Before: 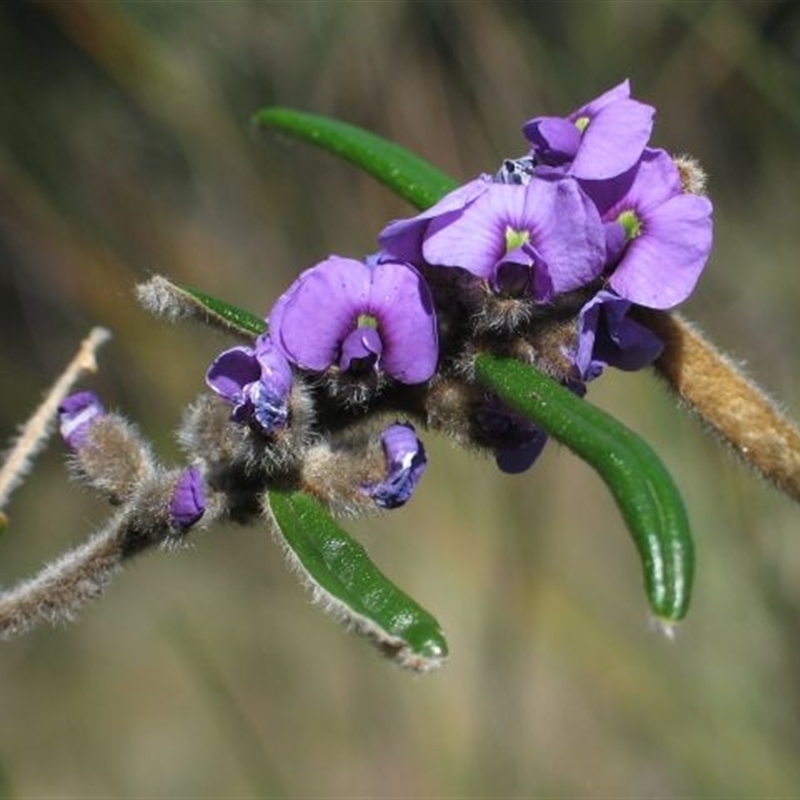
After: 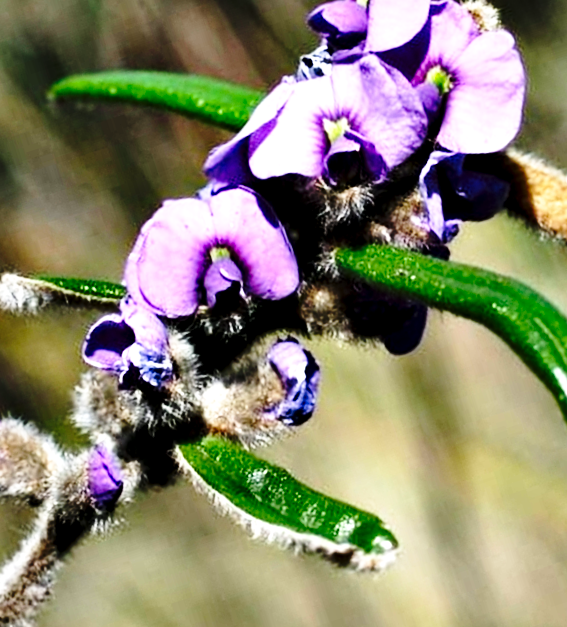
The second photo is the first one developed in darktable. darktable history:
crop and rotate: angle 17.9°, left 6.842%, right 3.788%, bottom 1.171%
local contrast: mode bilateral grid, contrast 24, coarseness 51, detail 122%, midtone range 0.2
tone equalizer: -8 EV -0.447 EV, -7 EV -0.399 EV, -6 EV -0.346 EV, -5 EV -0.235 EV, -3 EV 0.197 EV, -2 EV 0.308 EV, -1 EV 0.395 EV, +0 EV 0.411 EV, edges refinement/feathering 500, mask exposure compensation -1.57 EV, preserve details no
contrast equalizer: y [[0.6 ×6], [0.55 ×6], [0 ×6], [0 ×6], [0 ×6]]
base curve: curves: ch0 [(0, 0) (0.04, 0.03) (0.133, 0.232) (0.448, 0.748) (0.843, 0.968) (1, 1)], preserve colors none
